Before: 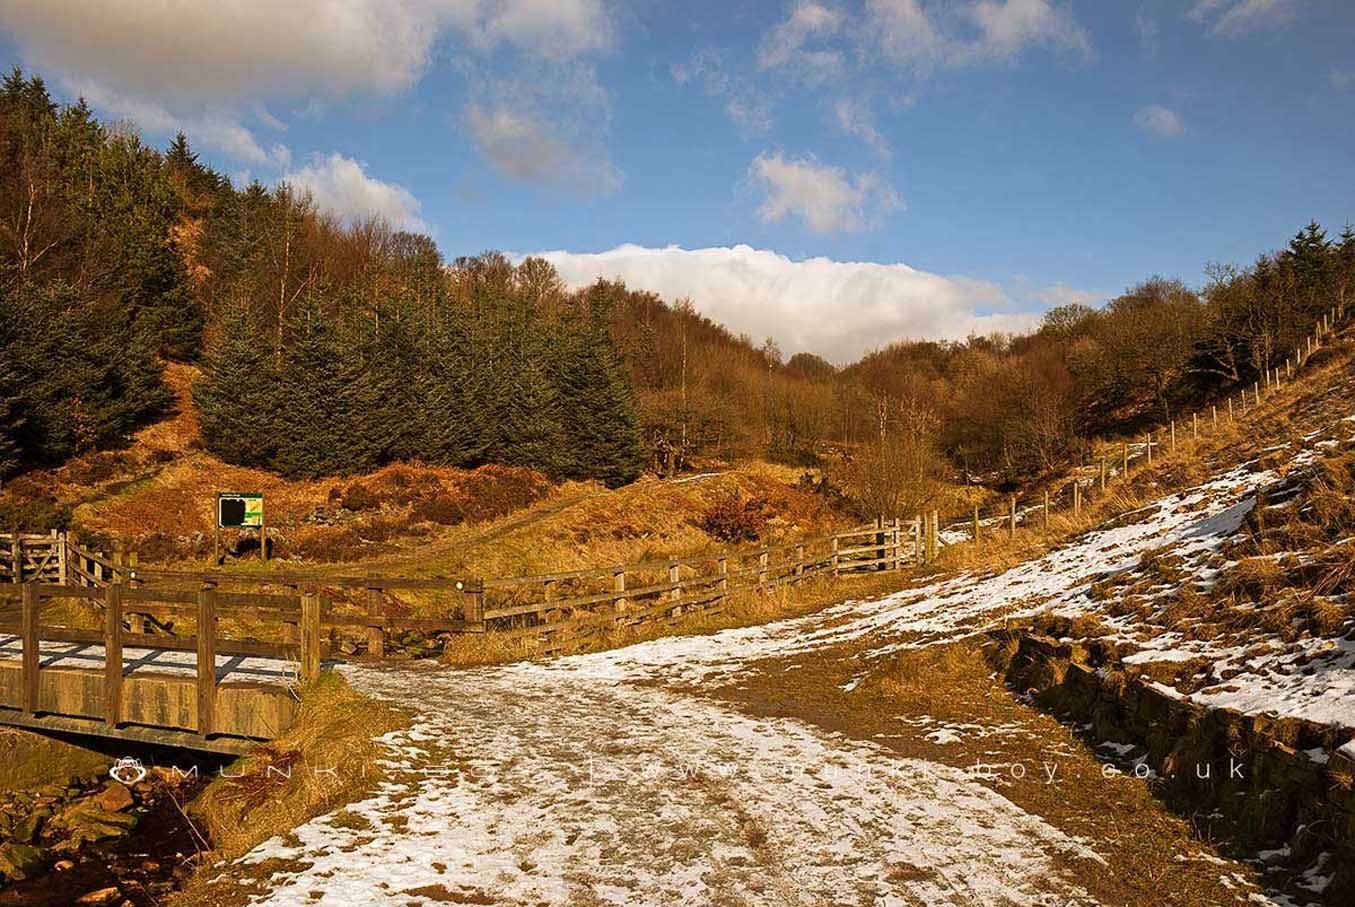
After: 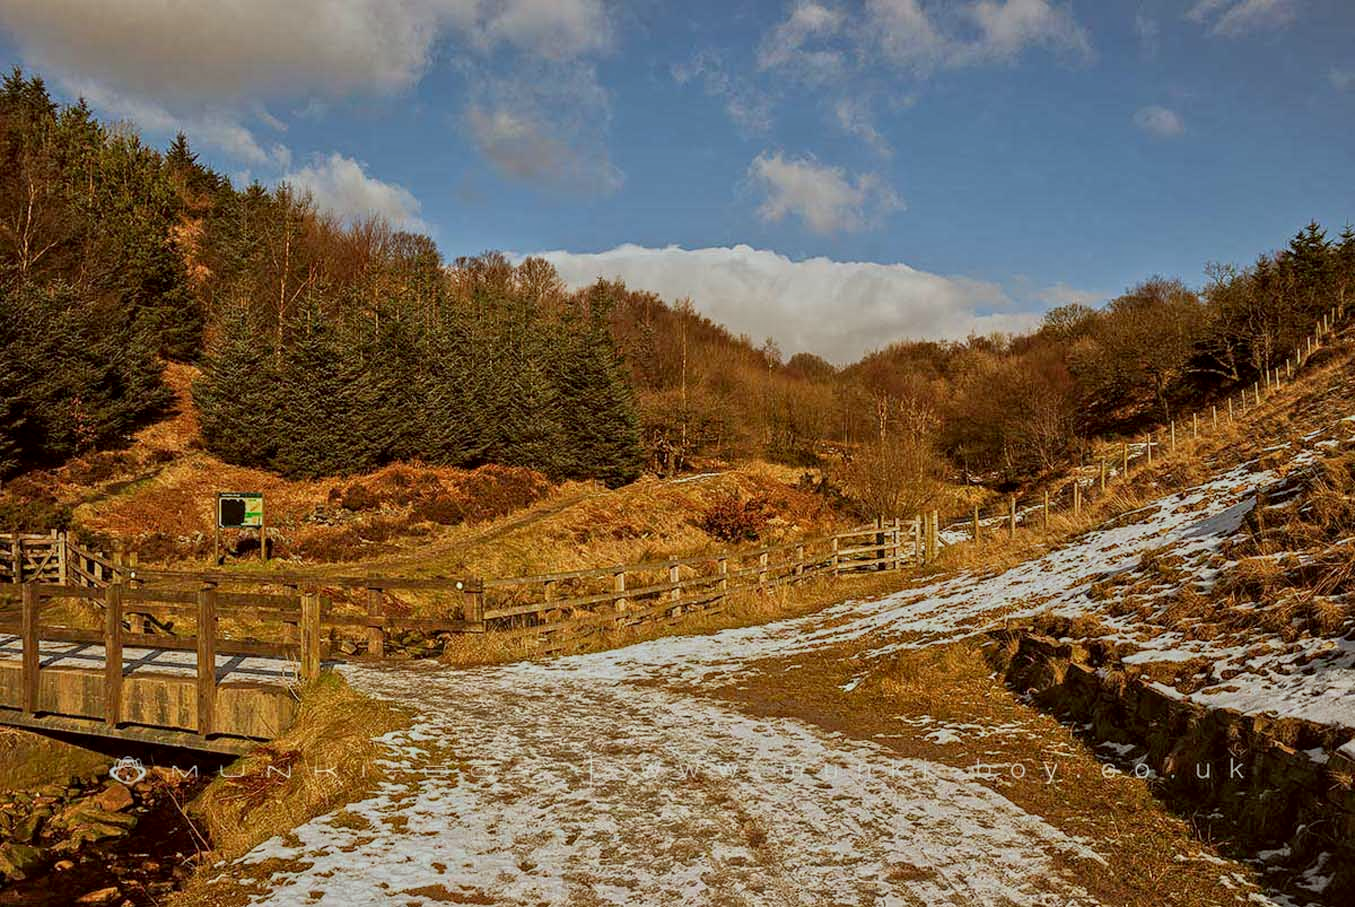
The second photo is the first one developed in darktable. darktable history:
tone equalizer: -8 EV -0.002 EV, -7 EV 0.005 EV, -6 EV -0.008 EV, -5 EV 0.007 EV, -4 EV -0.042 EV, -3 EV -0.233 EV, -2 EV -0.662 EV, -1 EV -0.983 EV, +0 EV -0.969 EV, smoothing diameter 2%, edges refinement/feathering 20, mask exposure compensation -1.57 EV, filter diffusion 5
color correction: highlights a* -4.98, highlights b* -3.76, shadows a* 3.83, shadows b* 4.08
local contrast: on, module defaults
